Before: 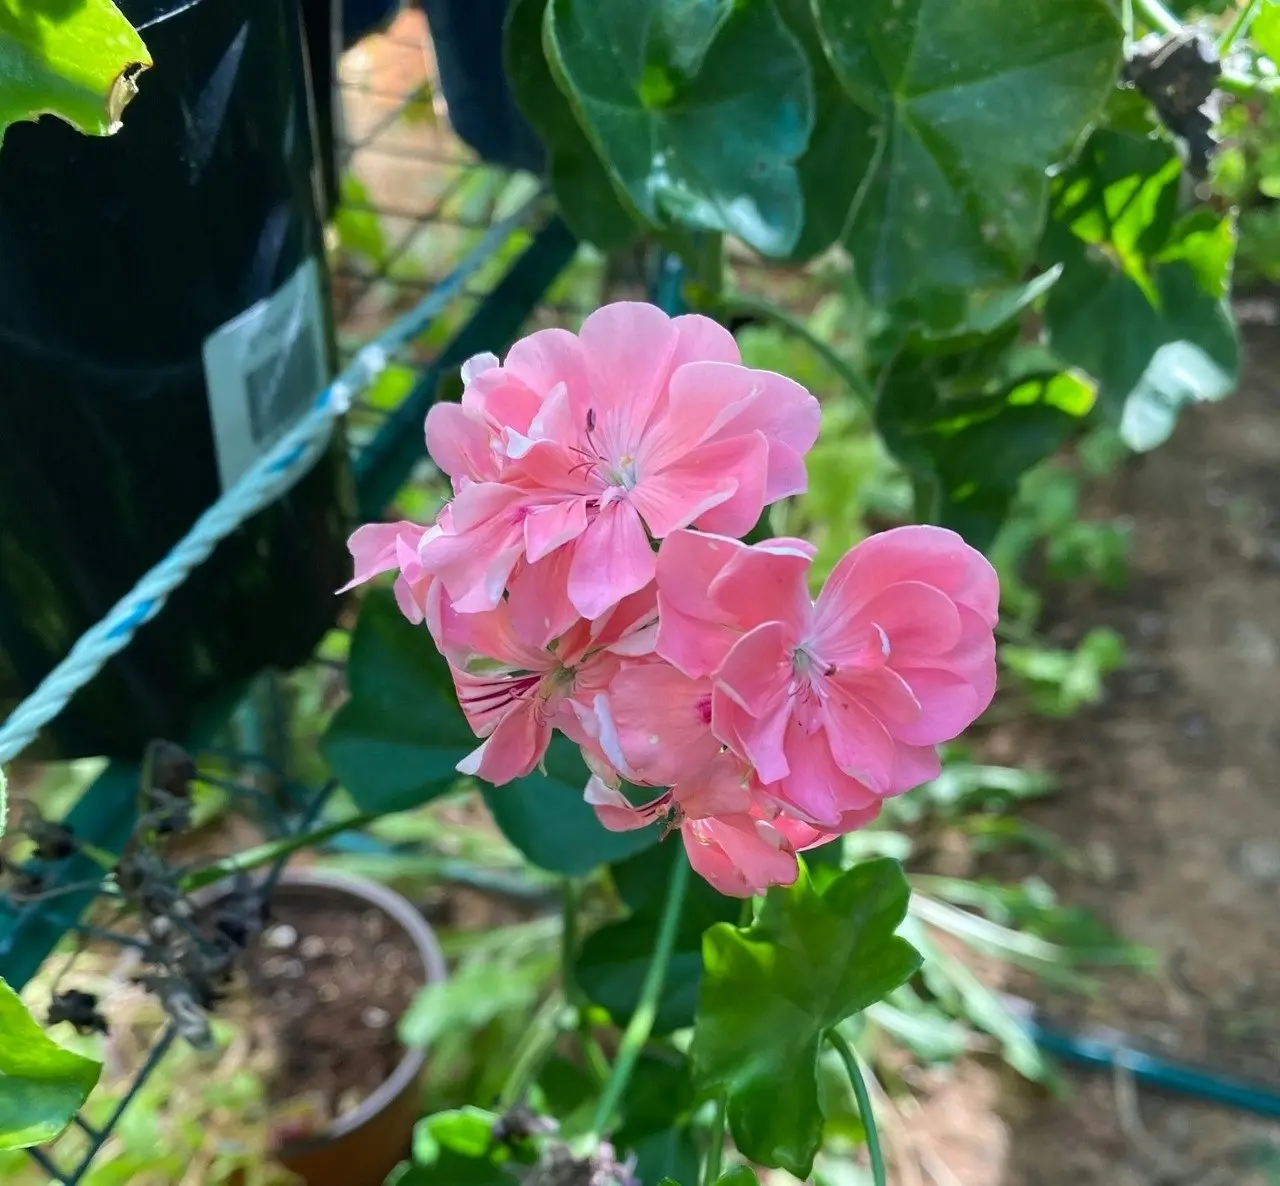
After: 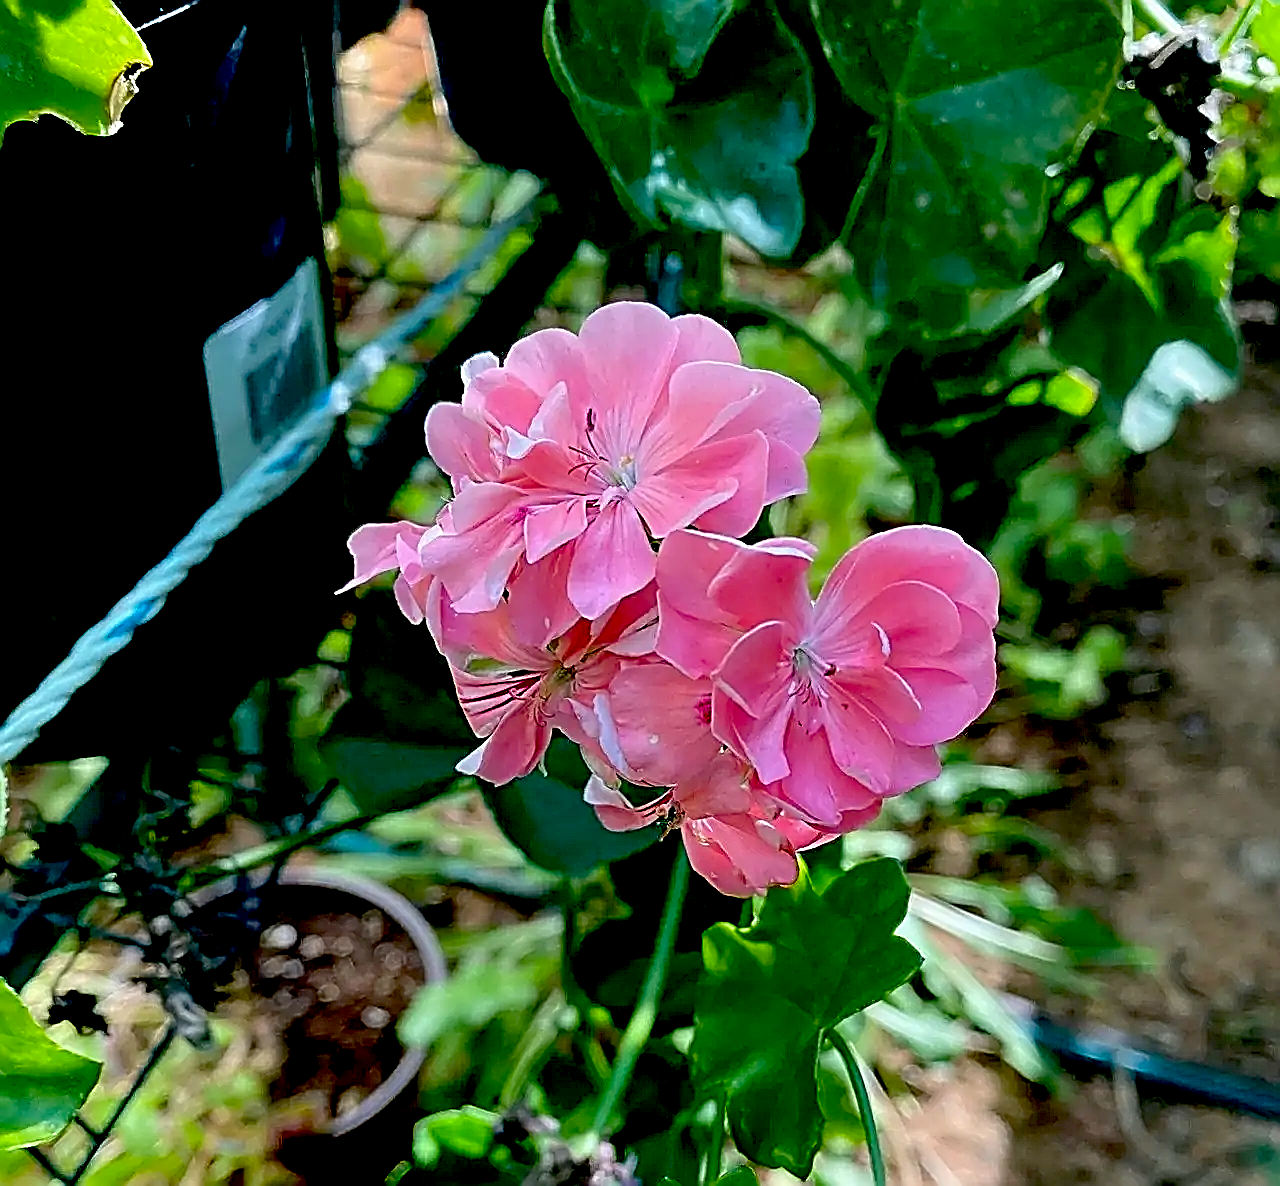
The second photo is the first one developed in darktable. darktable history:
sharpen: amount 1.861
exposure: black level correction 0.056, exposure -0.039 EV, compensate highlight preservation false
